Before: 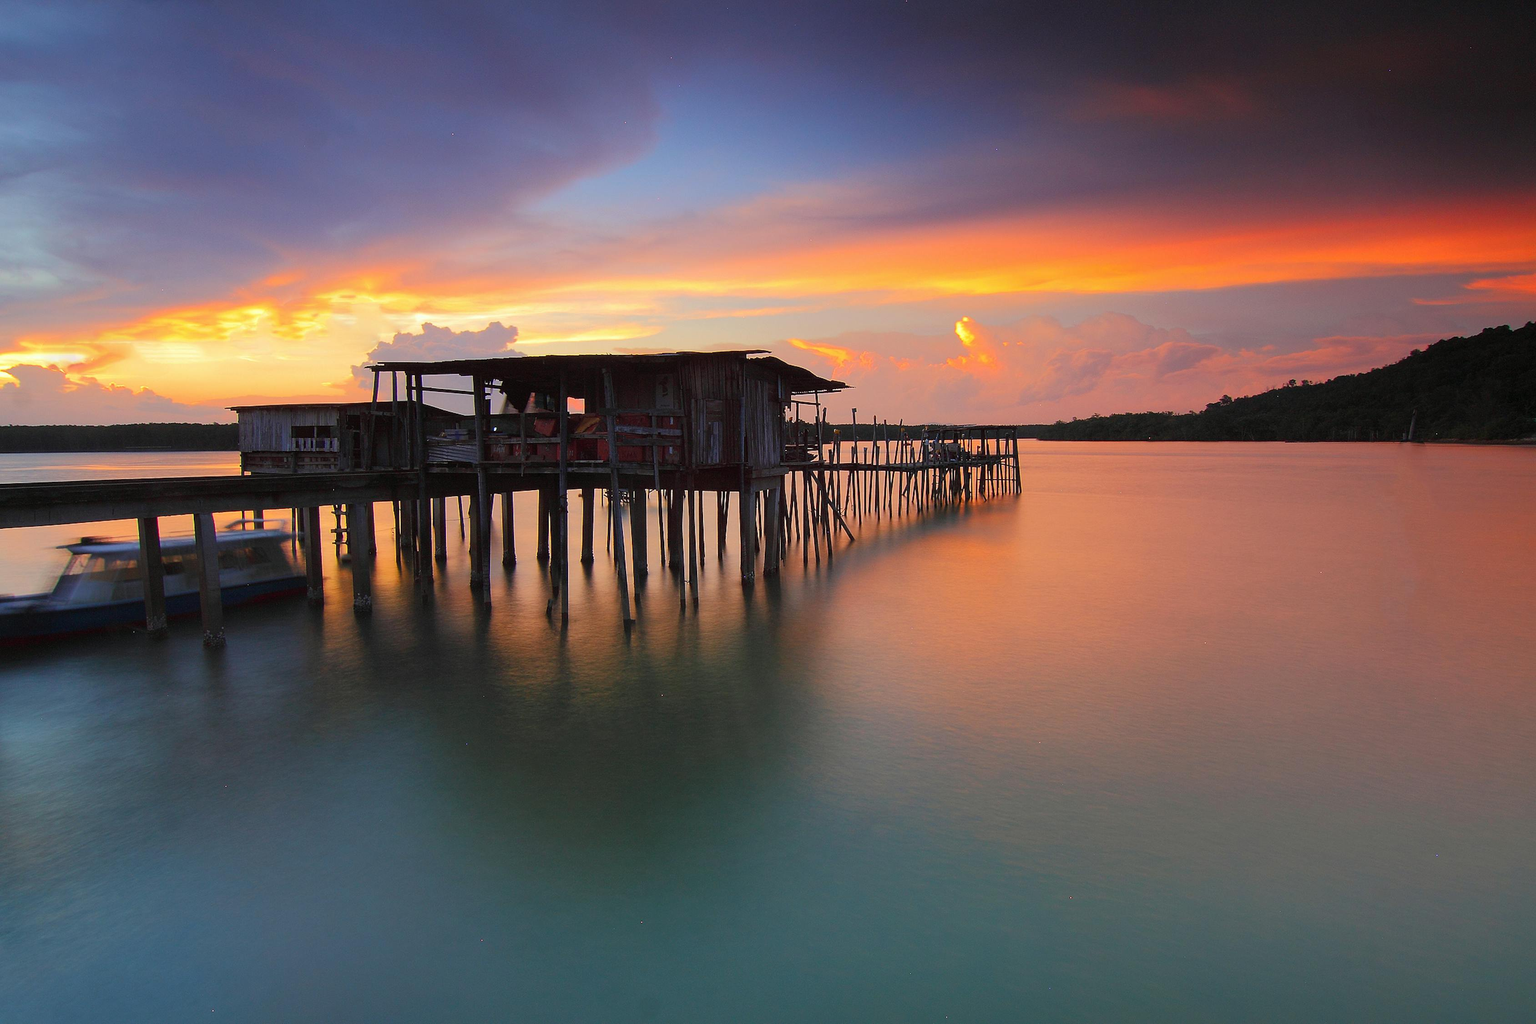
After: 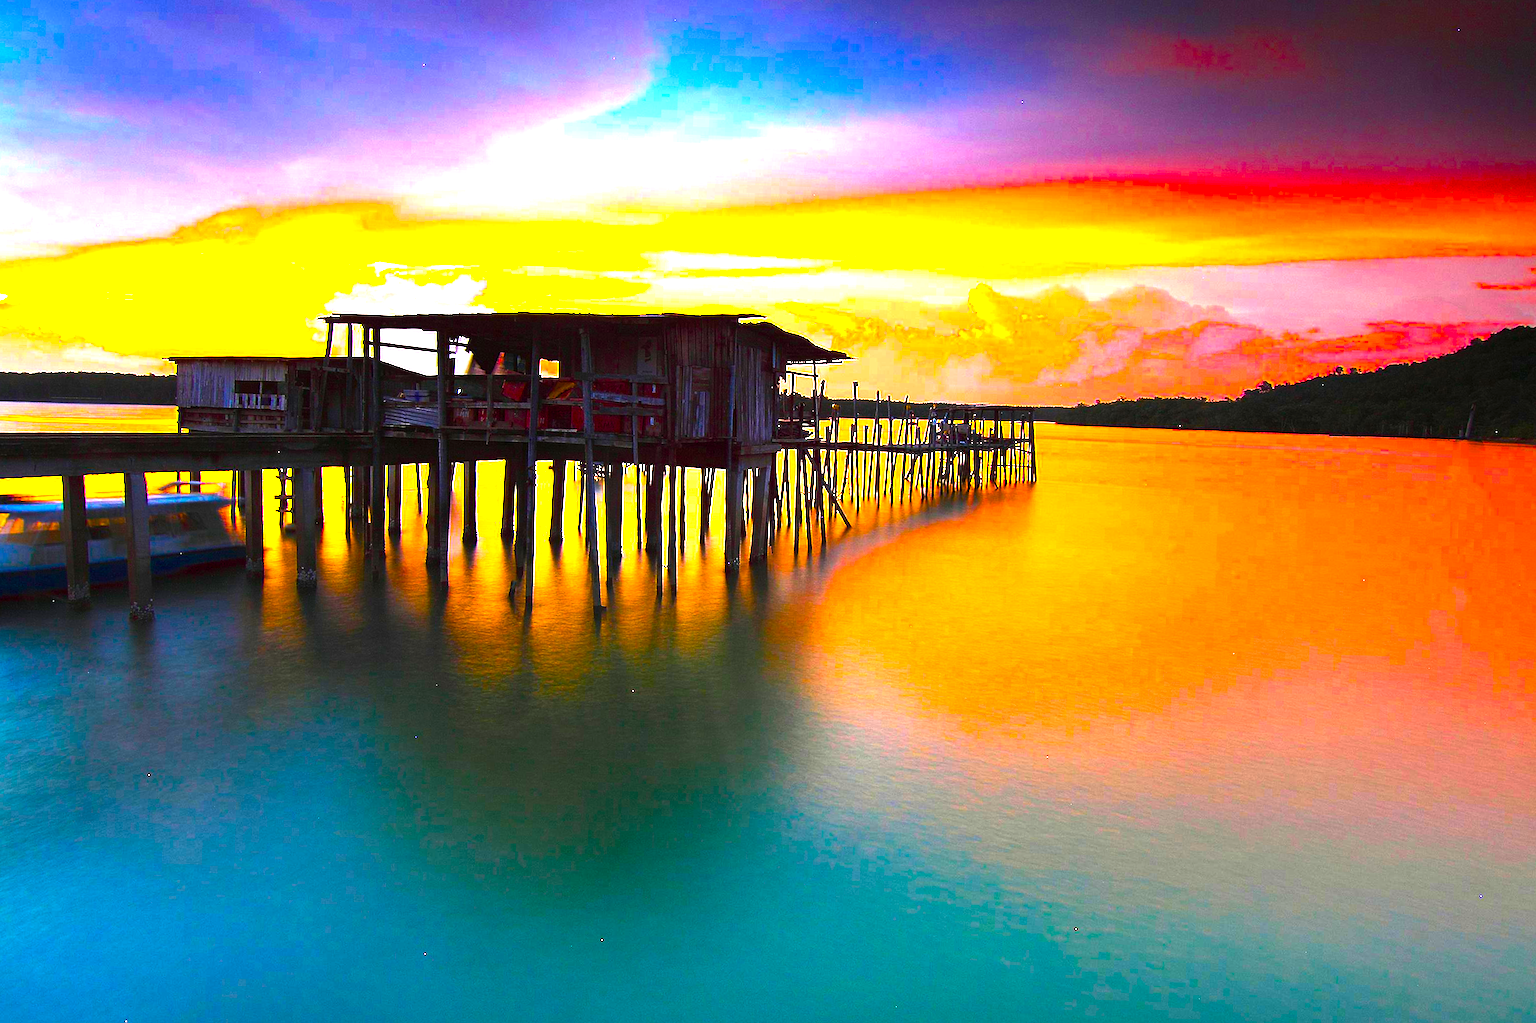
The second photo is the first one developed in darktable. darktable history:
crop and rotate: angle -1.96°, left 3.097%, top 4.154%, right 1.586%, bottom 0.529%
color balance rgb: linear chroma grading › global chroma 20%, perceptual saturation grading › global saturation 65%, perceptual saturation grading › highlights 60%, perceptual saturation grading › mid-tones 50%, perceptual saturation grading › shadows 50%, perceptual brilliance grading › global brilliance 30%, perceptual brilliance grading › highlights 50%, perceptual brilliance grading › mid-tones 50%, perceptual brilliance grading › shadows -22%, global vibrance 20%
